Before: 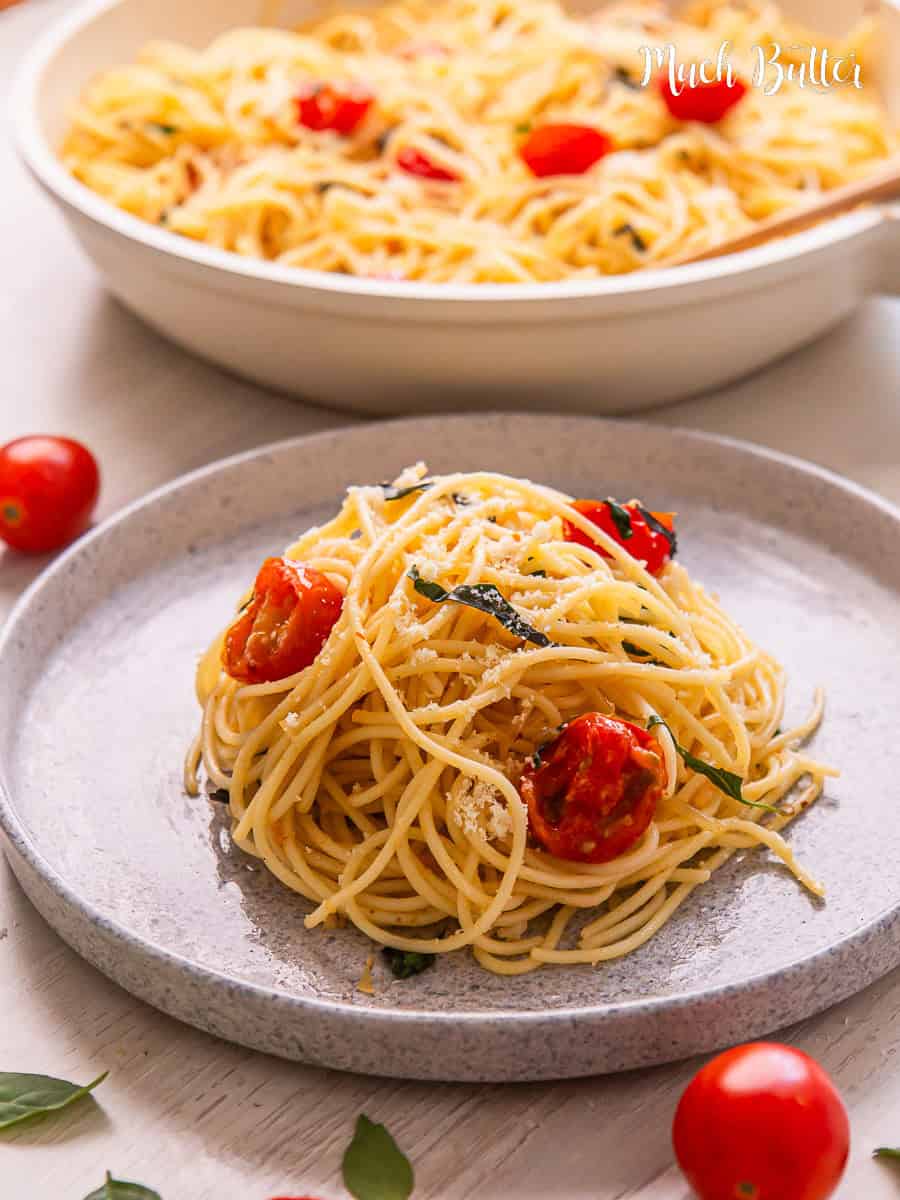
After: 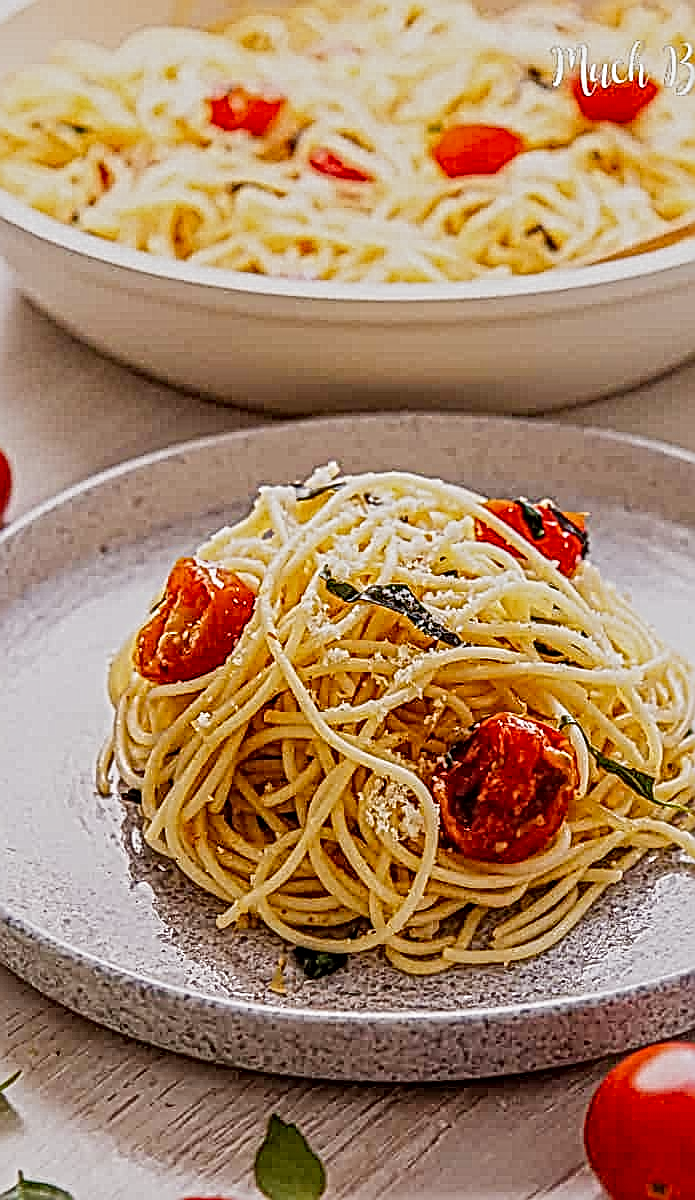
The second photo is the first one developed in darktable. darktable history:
sharpen: on, module defaults
local contrast: mode bilateral grid, contrast 21, coarseness 3, detail 298%, midtone range 0.2
crop: left 9.867%, right 12.857%
filmic rgb: black relative exposure -7.65 EV, white relative exposure 4.56 EV, hardness 3.61, contrast 1.051, preserve chrominance no, color science v3 (2019), use custom middle-gray values true
